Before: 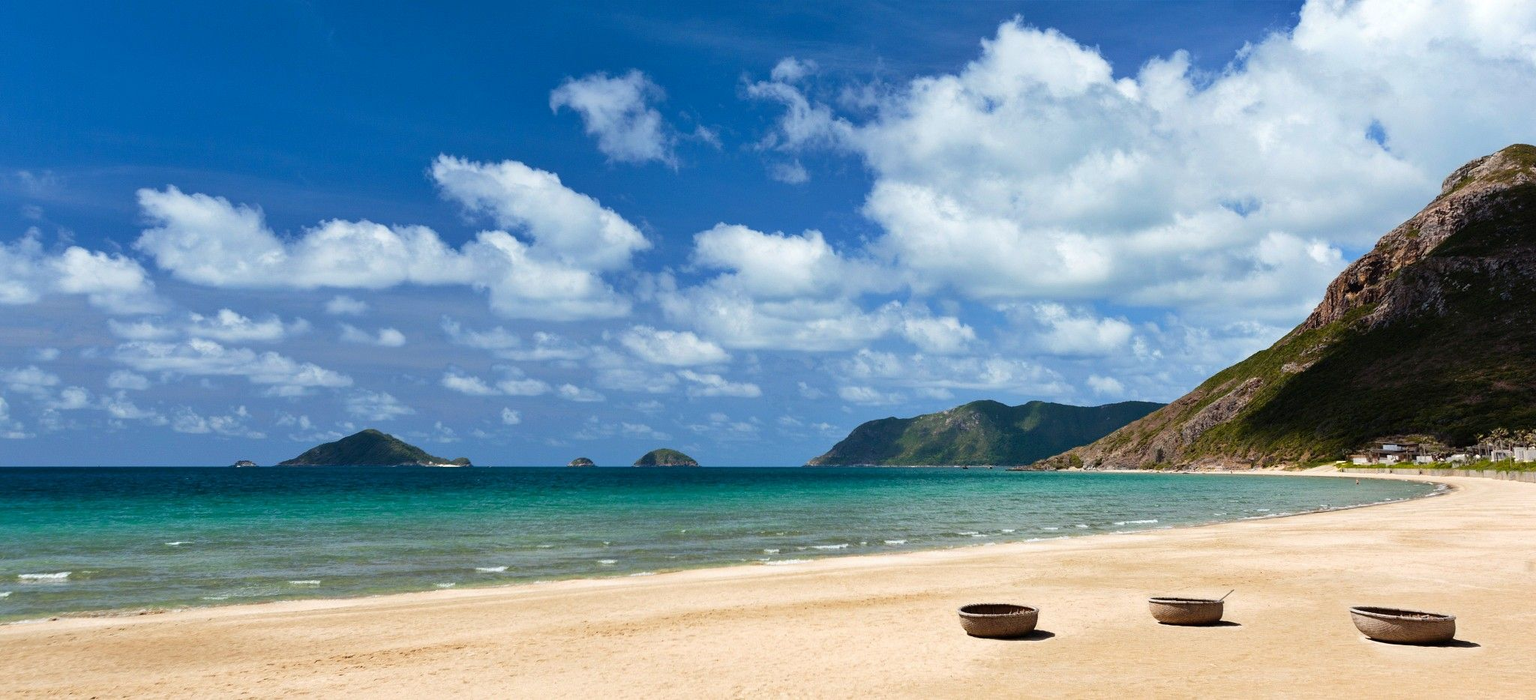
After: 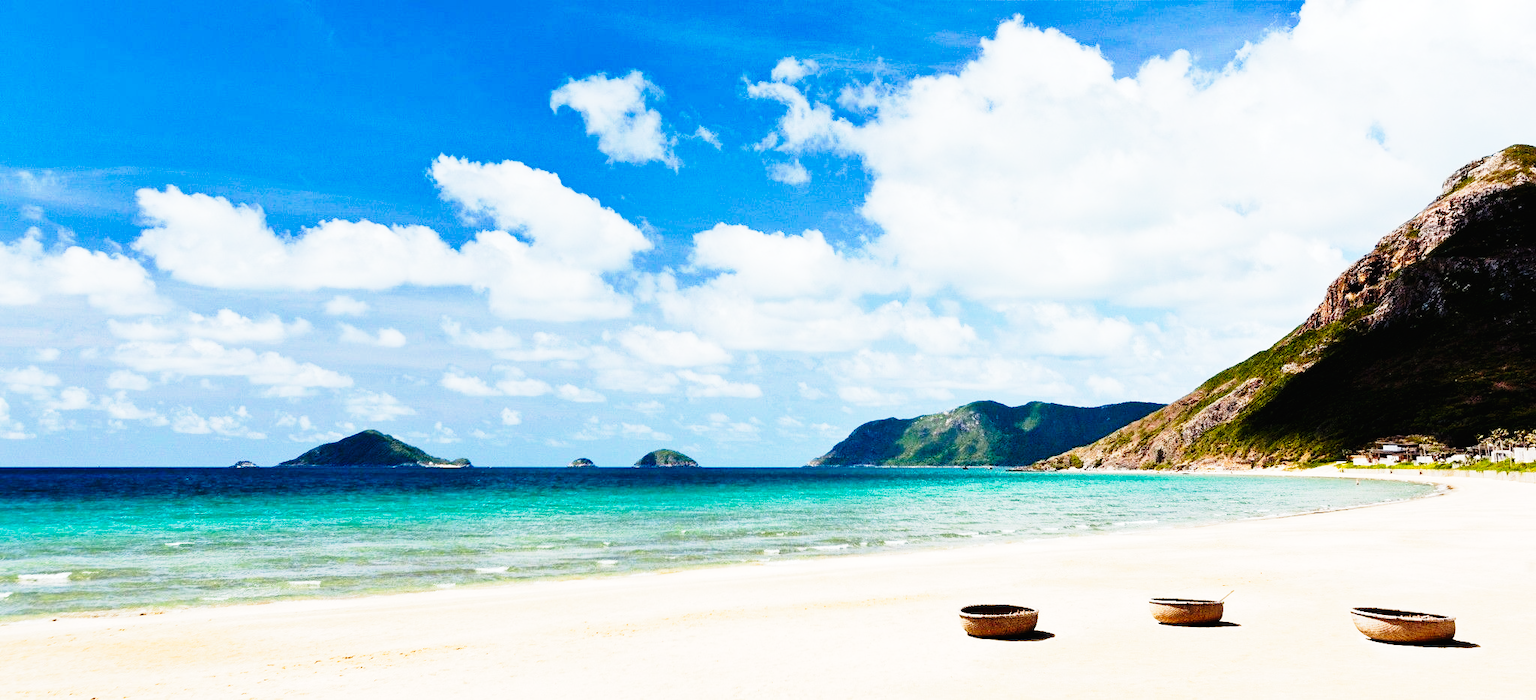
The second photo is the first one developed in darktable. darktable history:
base curve: curves: ch0 [(0, 0) (0.028, 0.03) (0.121, 0.232) (0.46, 0.748) (0.859, 0.968) (1, 1)], preserve colors none
tone curve: curves: ch0 [(0.016, 0.011) (0.084, 0.026) (0.469, 0.508) (0.721, 0.862) (1, 1)], preserve colors none
